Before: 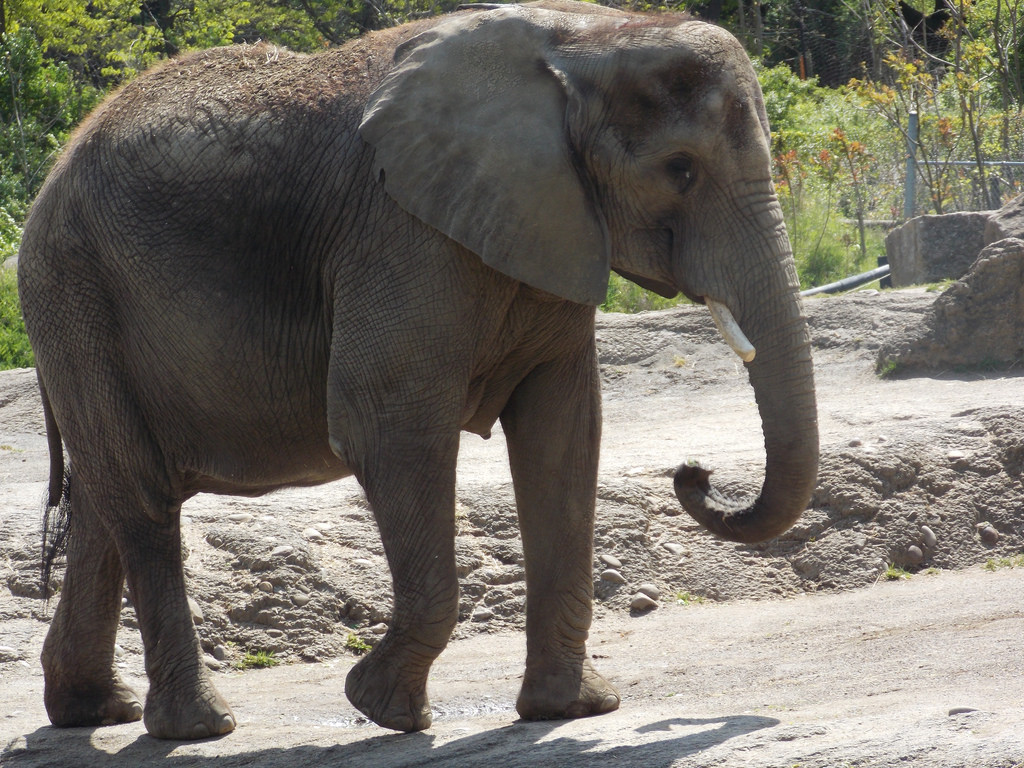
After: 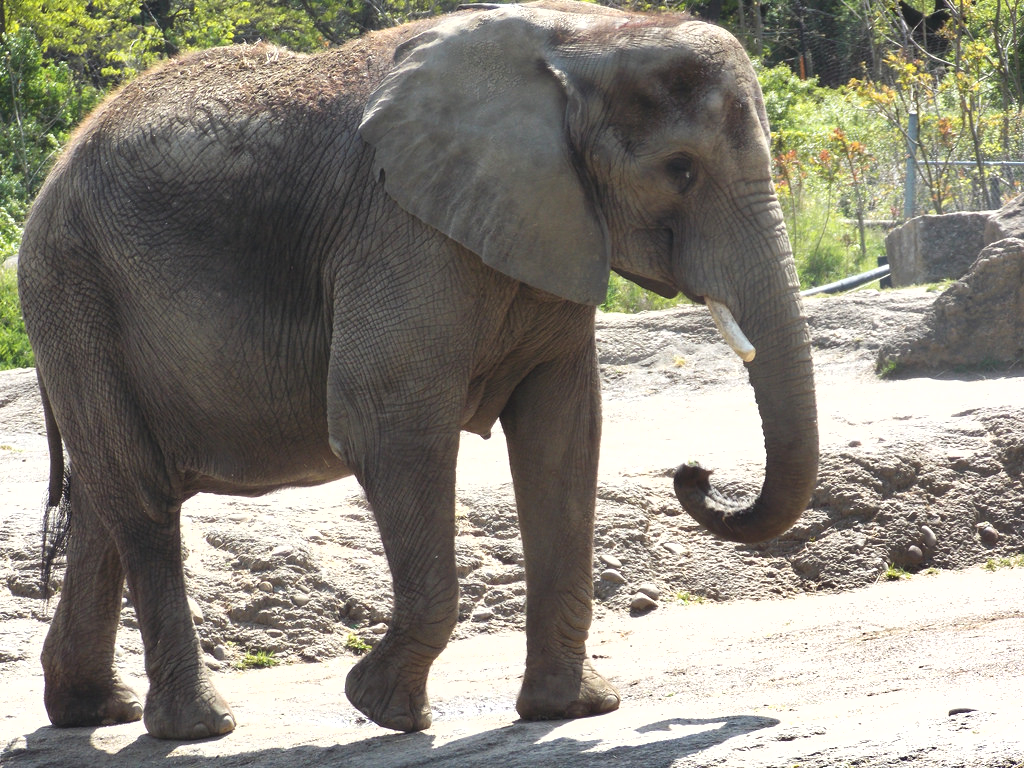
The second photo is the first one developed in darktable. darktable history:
exposure: black level correction -0.005, exposure 0.62 EV, compensate highlight preservation false
levels: levels [0.026, 0.507, 0.987]
shadows and highlights: low approximation 0.01, soften with gaussian
